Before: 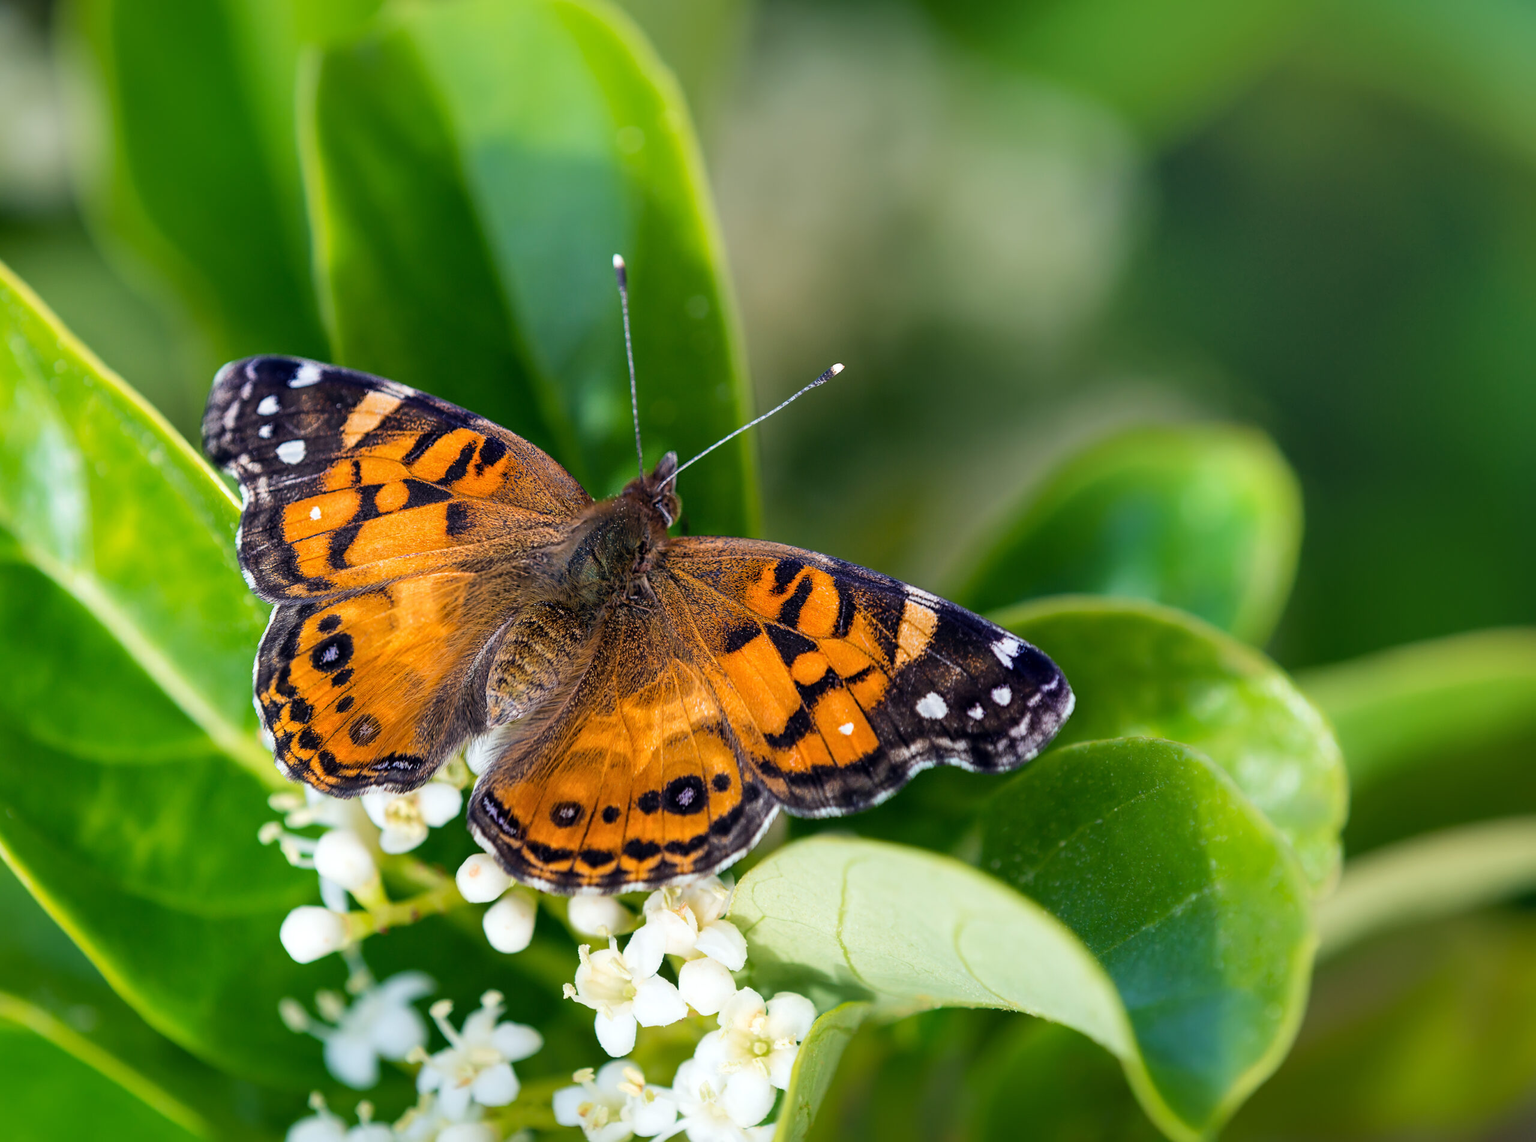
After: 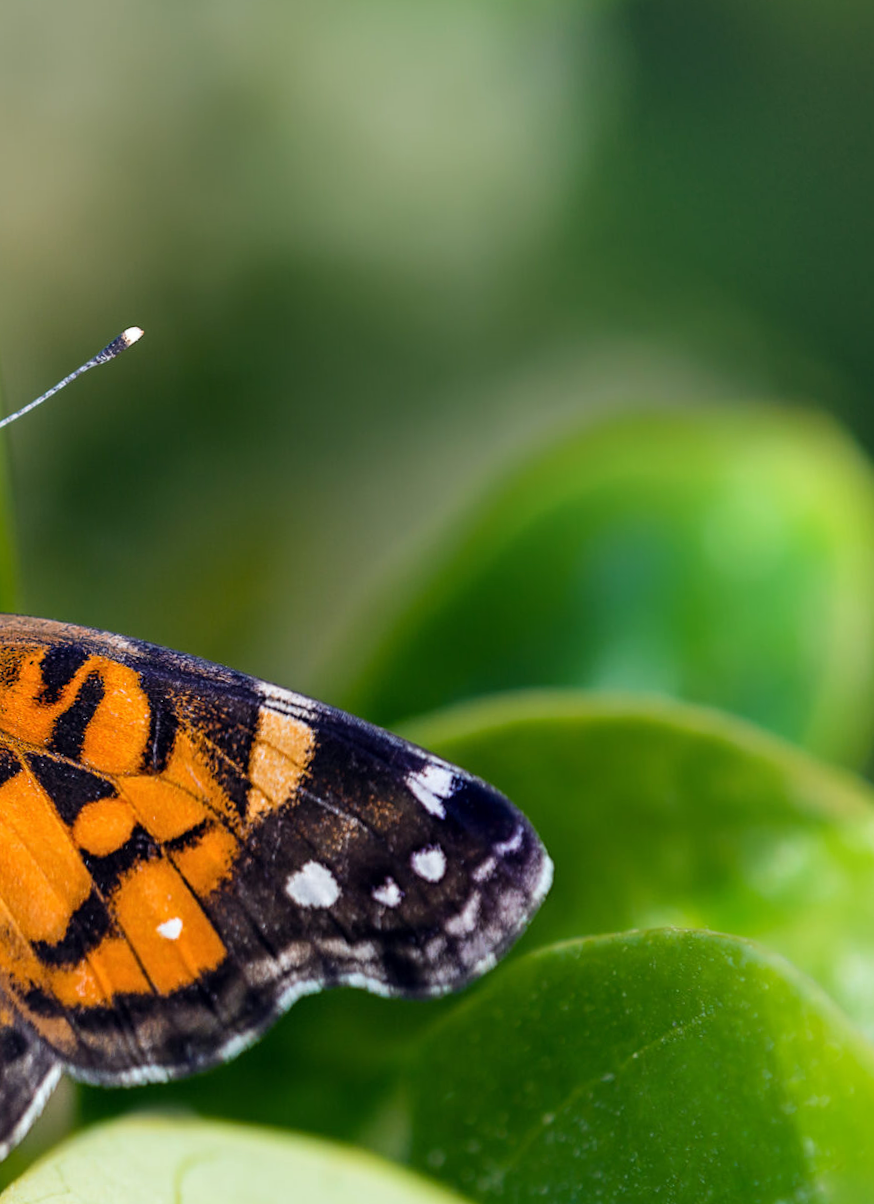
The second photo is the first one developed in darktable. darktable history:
rotate and perspective: rotation -1.68°, lens shift (vertical) -0.146, crop left 0.049, crop right 0.912, crop top 0.032, crop bottom 0.96
crop and rotate: left 49.936%, top 10.094%, right 13.136%, bottom 24.256%
